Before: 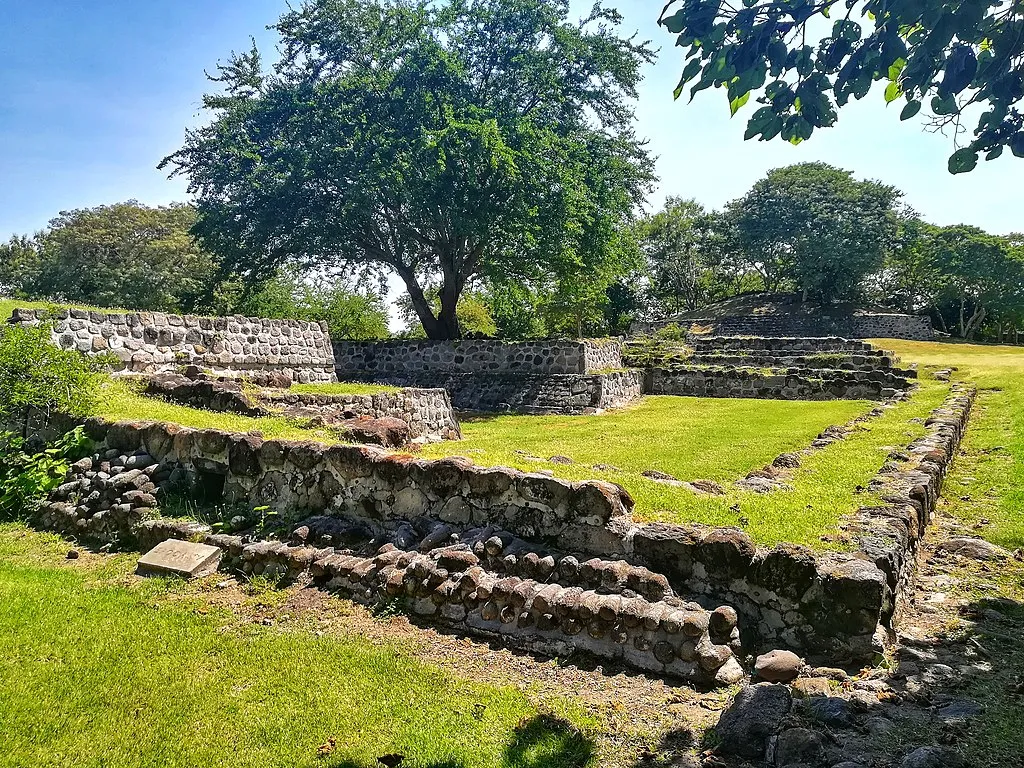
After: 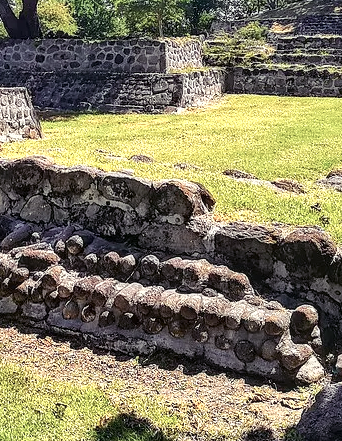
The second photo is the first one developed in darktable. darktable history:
crop: left 40.934%, top 39.22%, right 25.603%, bottom 2.881%
color balance rgb: shadows lift › luminance -21.517%, shadows lift › chroma 8.948%, shadows lift › hue 283.04°, linear chroma grading › shadows -2.299%, linear chroma grading › highlights -14.487%, linear chroma grading › global chroma -9.655%, linear chroma grading › mid-tones -10.174%, perceptual saturation grading › global saturation -0.123%, perceptual brilliance grading › mid-tones 9.581%, perceptual brilliance grading › shadows 14.604%, global vibrance 20%
color zones: curves: ch0 [(0.018, 0.548) (0.224, 0.64) (0.425, 0.447) (0.675, 0.575) (0.732, 0.579)]; ch1 [(0.066, 0.487) (0.25, 0.5) (0.404, 0.43) (0.75, 0.421) (0.956, 0.421)]; ch2 [(0.044, 0.561) (0.215, 0.465) (0.399, 0.544) (0.465, 0.548) (0.614, 0.447) (0.724, 0.43) (0.882, 0.623) (0.956, 0.632)]
local contrast: on, module defaults
